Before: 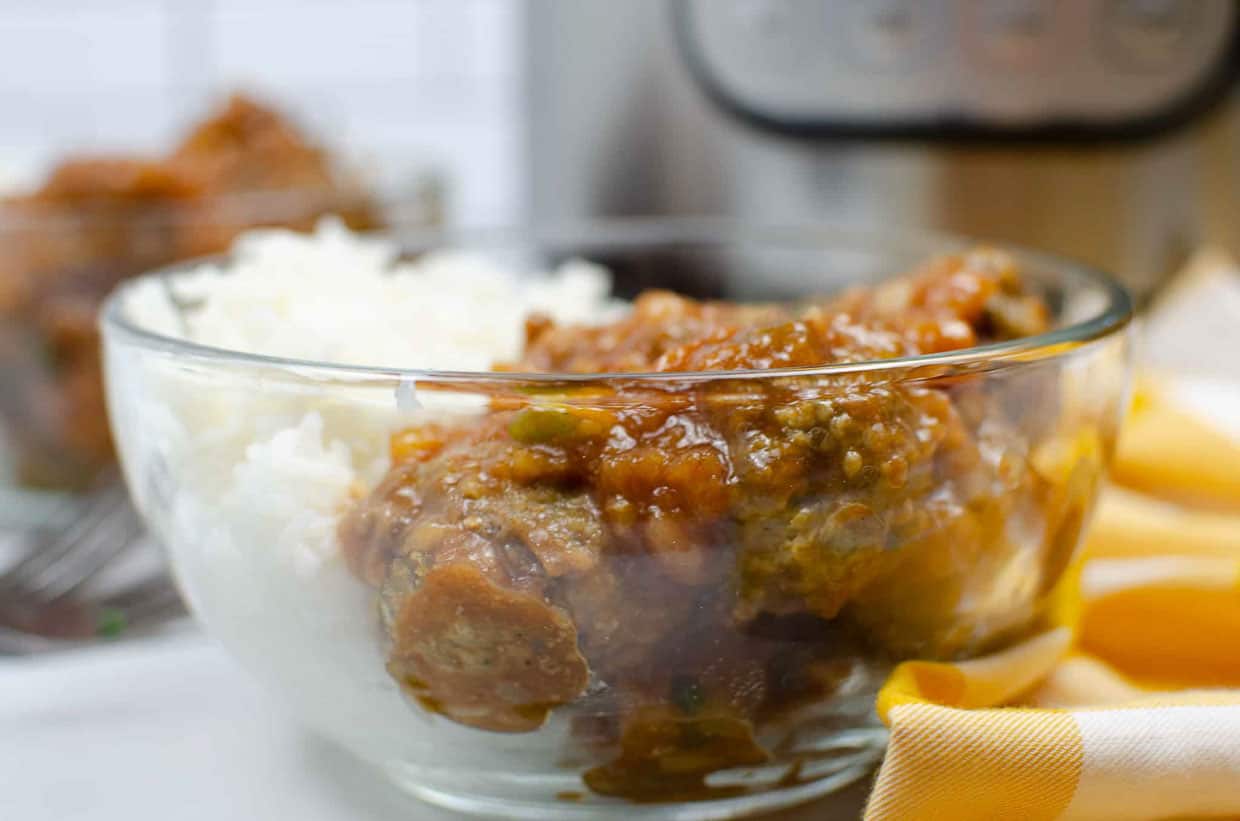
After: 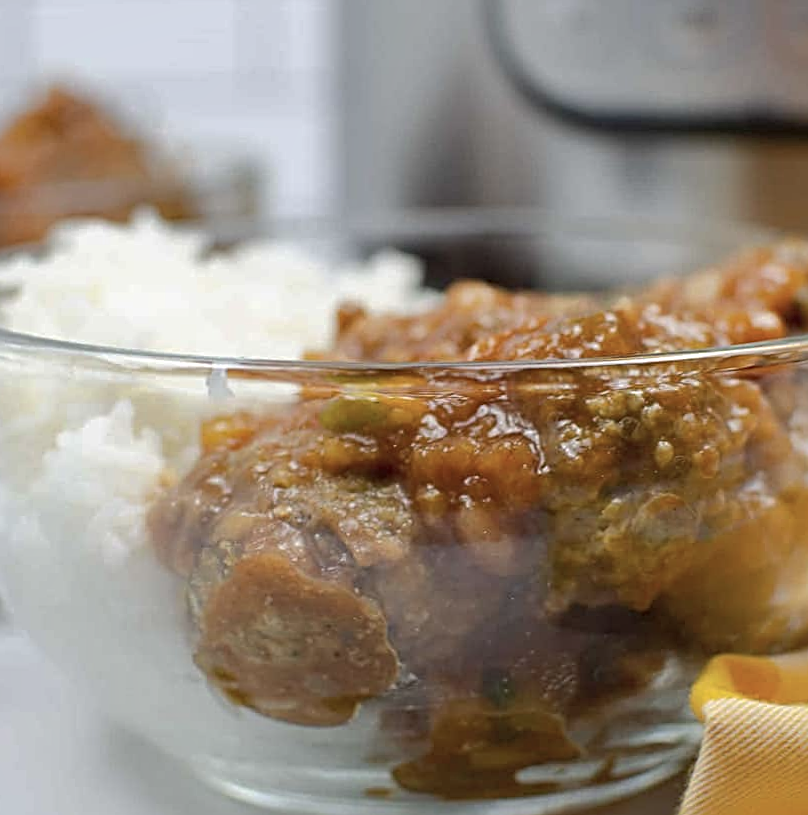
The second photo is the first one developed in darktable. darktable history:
rotate and perspective: rotation 0.226°, lens shift (vertical) -0.042, crop left 0.023, crop right 0.982, crop top 0.006, crop bottom 0.994
crop and rotate: left 14.385%, right 18.948%
sharpen: radius 3.119
shadows and highlights: on, module defaults
contrast brightness saturation: contrast 0.06, brightness -0.01, saturation -0.23
